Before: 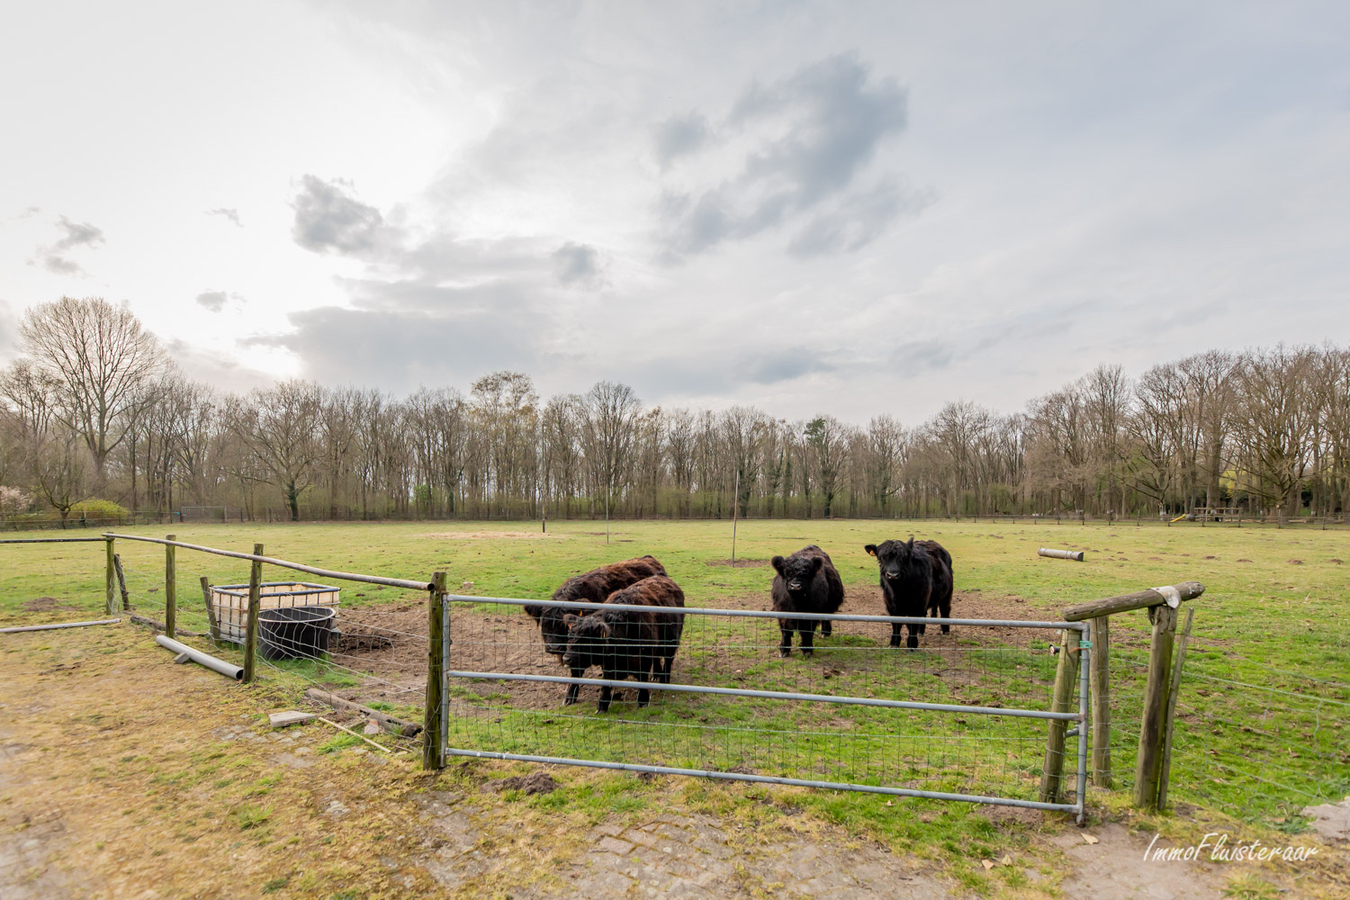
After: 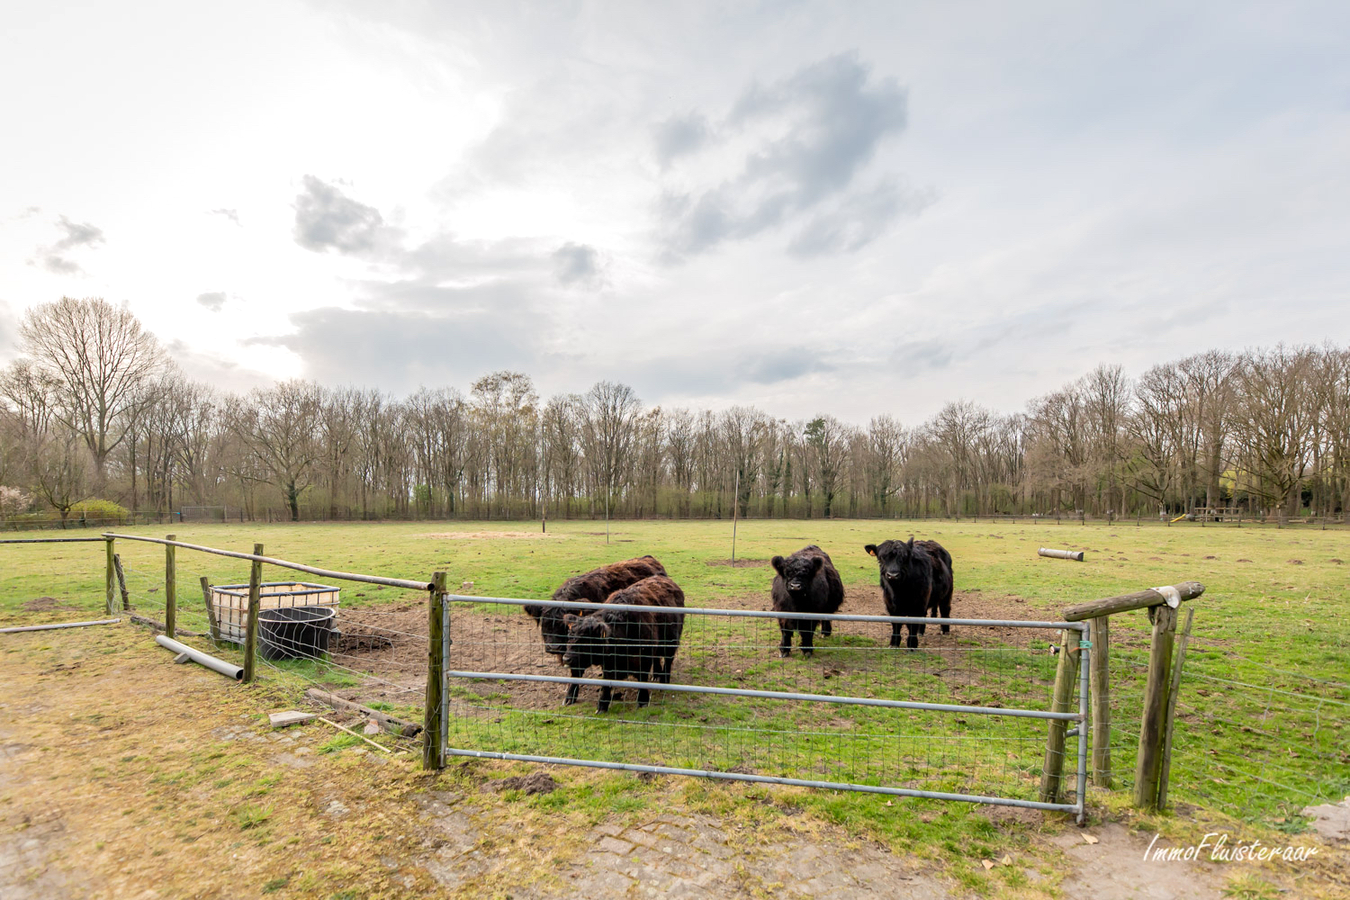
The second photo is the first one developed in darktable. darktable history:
exposure: exposure 0.201 EV, compensate highlight preservation false
